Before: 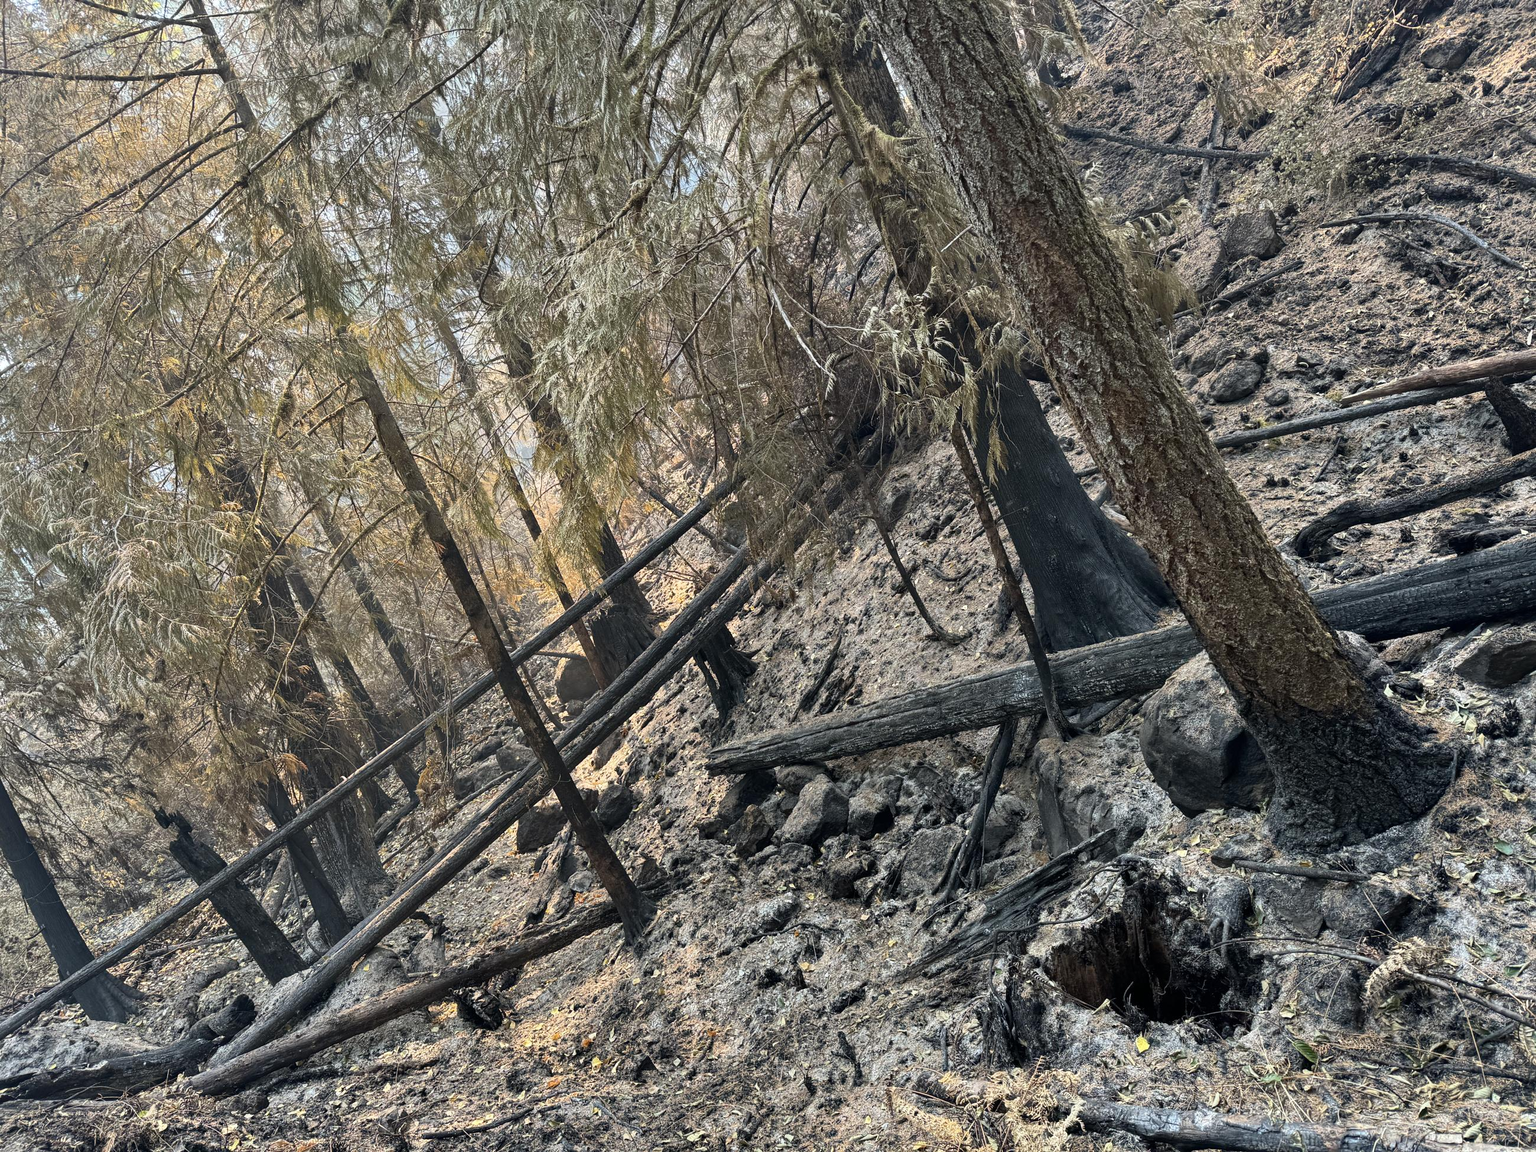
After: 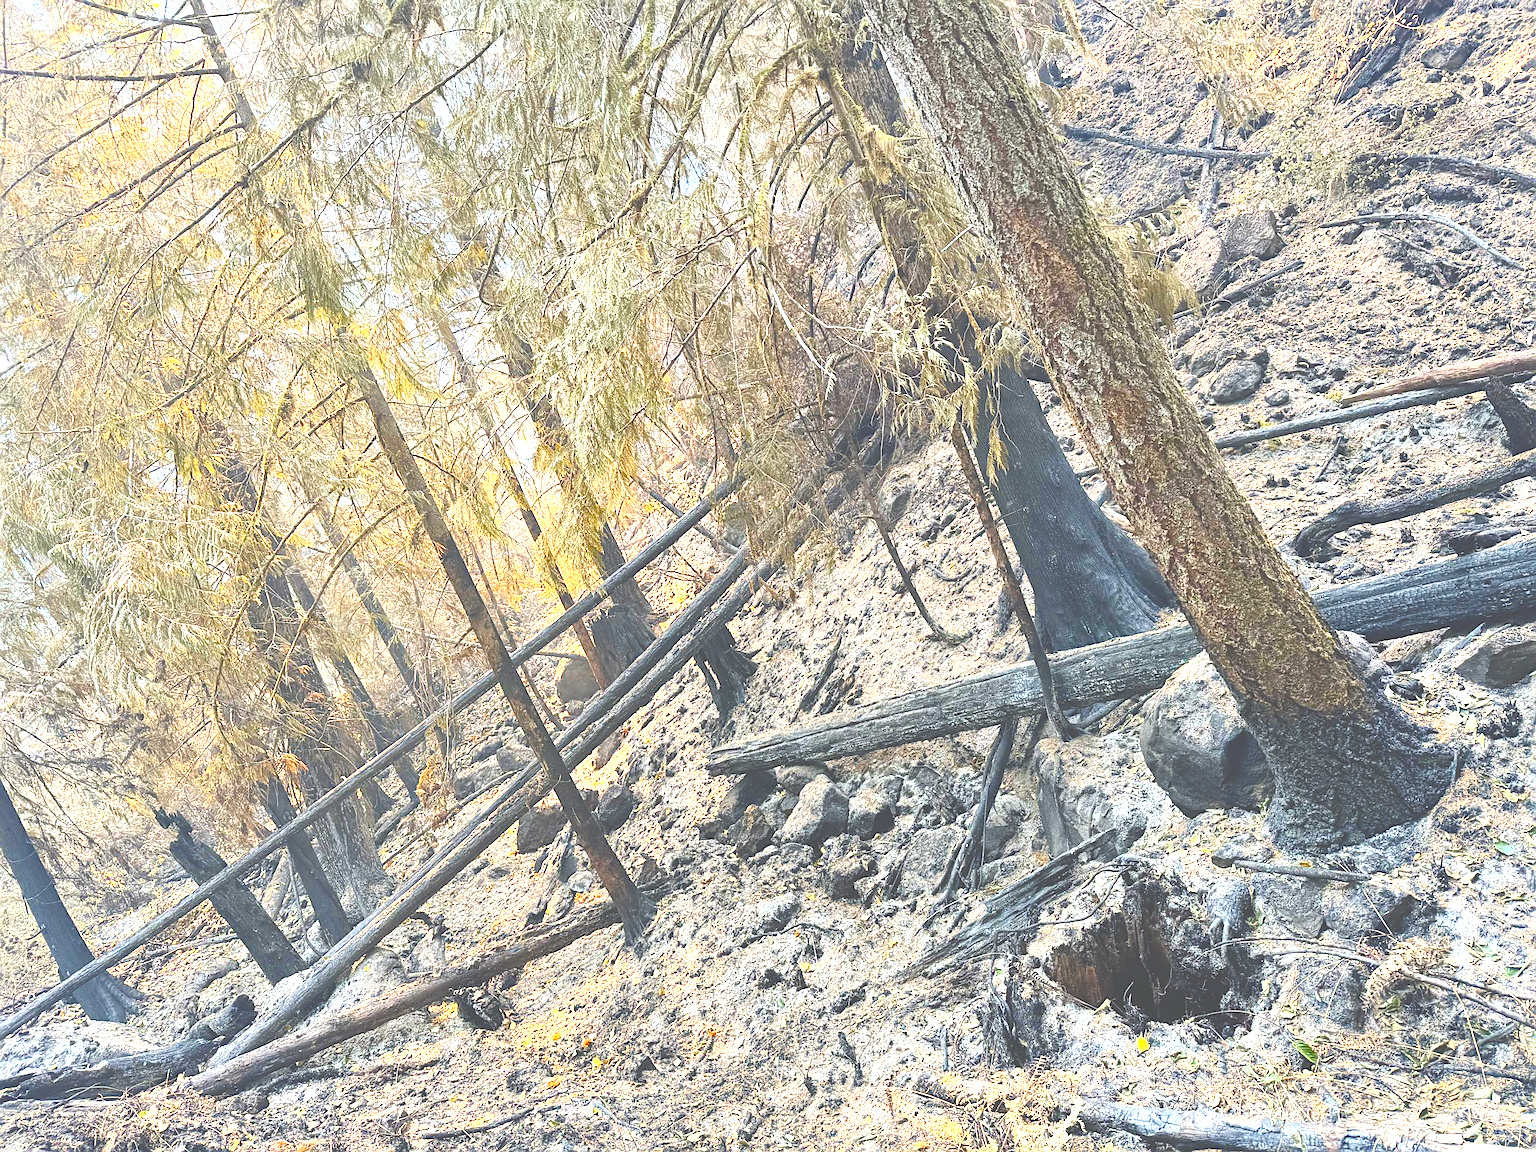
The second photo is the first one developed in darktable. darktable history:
contrast brightness saturation: contrast 0.195, brightness 0.159, saturation 0.223
color balance rgb: highlights gain › chroma 0.141%, highlights gain › hue 330.23°, perceptual saturation grading › global saturation 38.953%, perceptual saturation grading › highlights -25.166%, perceptual saturation grading › mid-tones 35.585%, perceptual saturation grading › shadows 35.696%, global vibrance 7.044%, saturation formula JzAzBz (2021)
exposure: black level correction -0.023, exposure 1.397 EV, compensate highlight preservation false
sharpen: on, module defaults
